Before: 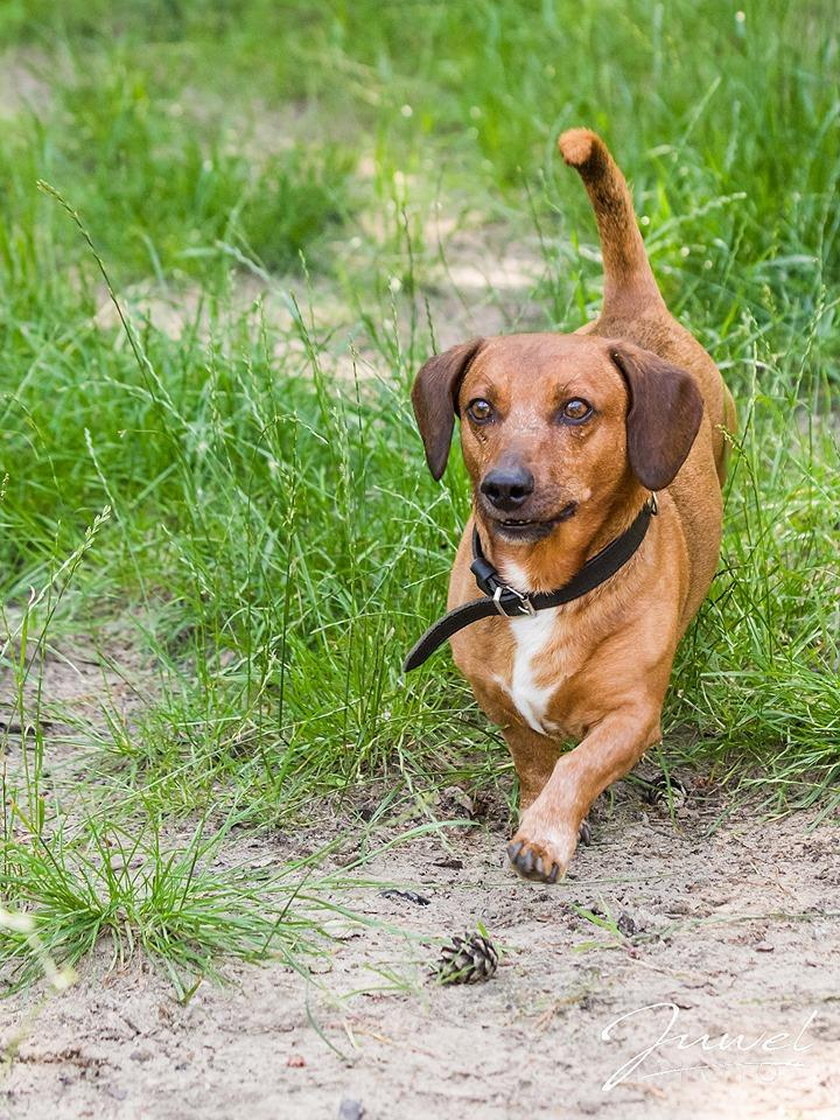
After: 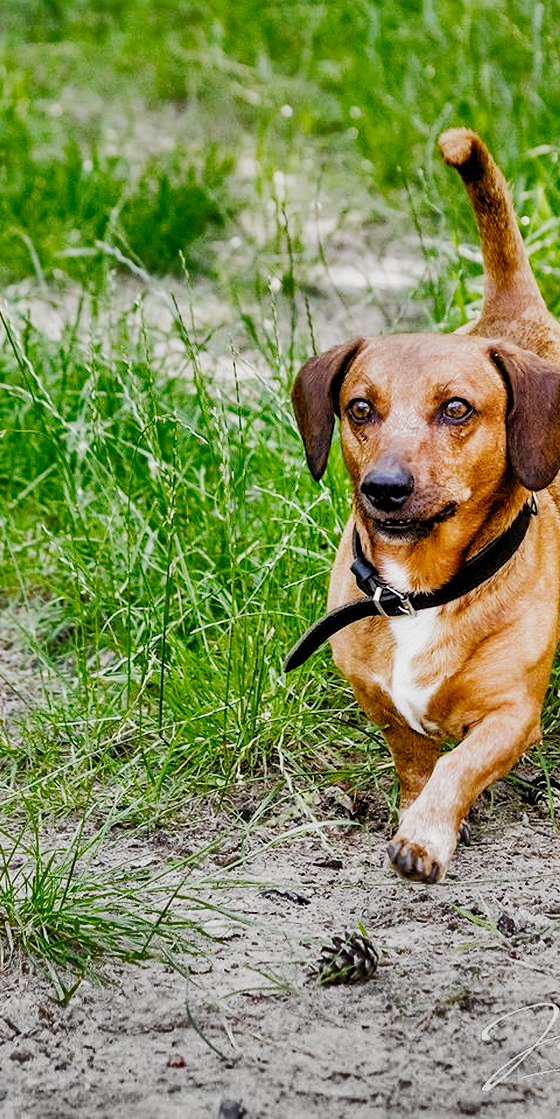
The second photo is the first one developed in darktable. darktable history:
crop and rotate: left 14.403%, right 18.928%
filmic rgb: black relative exposure -3.96 EV, white relative exposure 2.99 EV, hardness 3, contrast 1.403, add noise in highlights 0.001, preserve chrominance no, color science v3 (2019), use custom middle-gray values true, contrast in highlights soft
shadows and highlights: shadows 20.74, highlights -82.84, soften with gaussian
exposure: exposure 0.202 EV, compensate highlight preservation false
